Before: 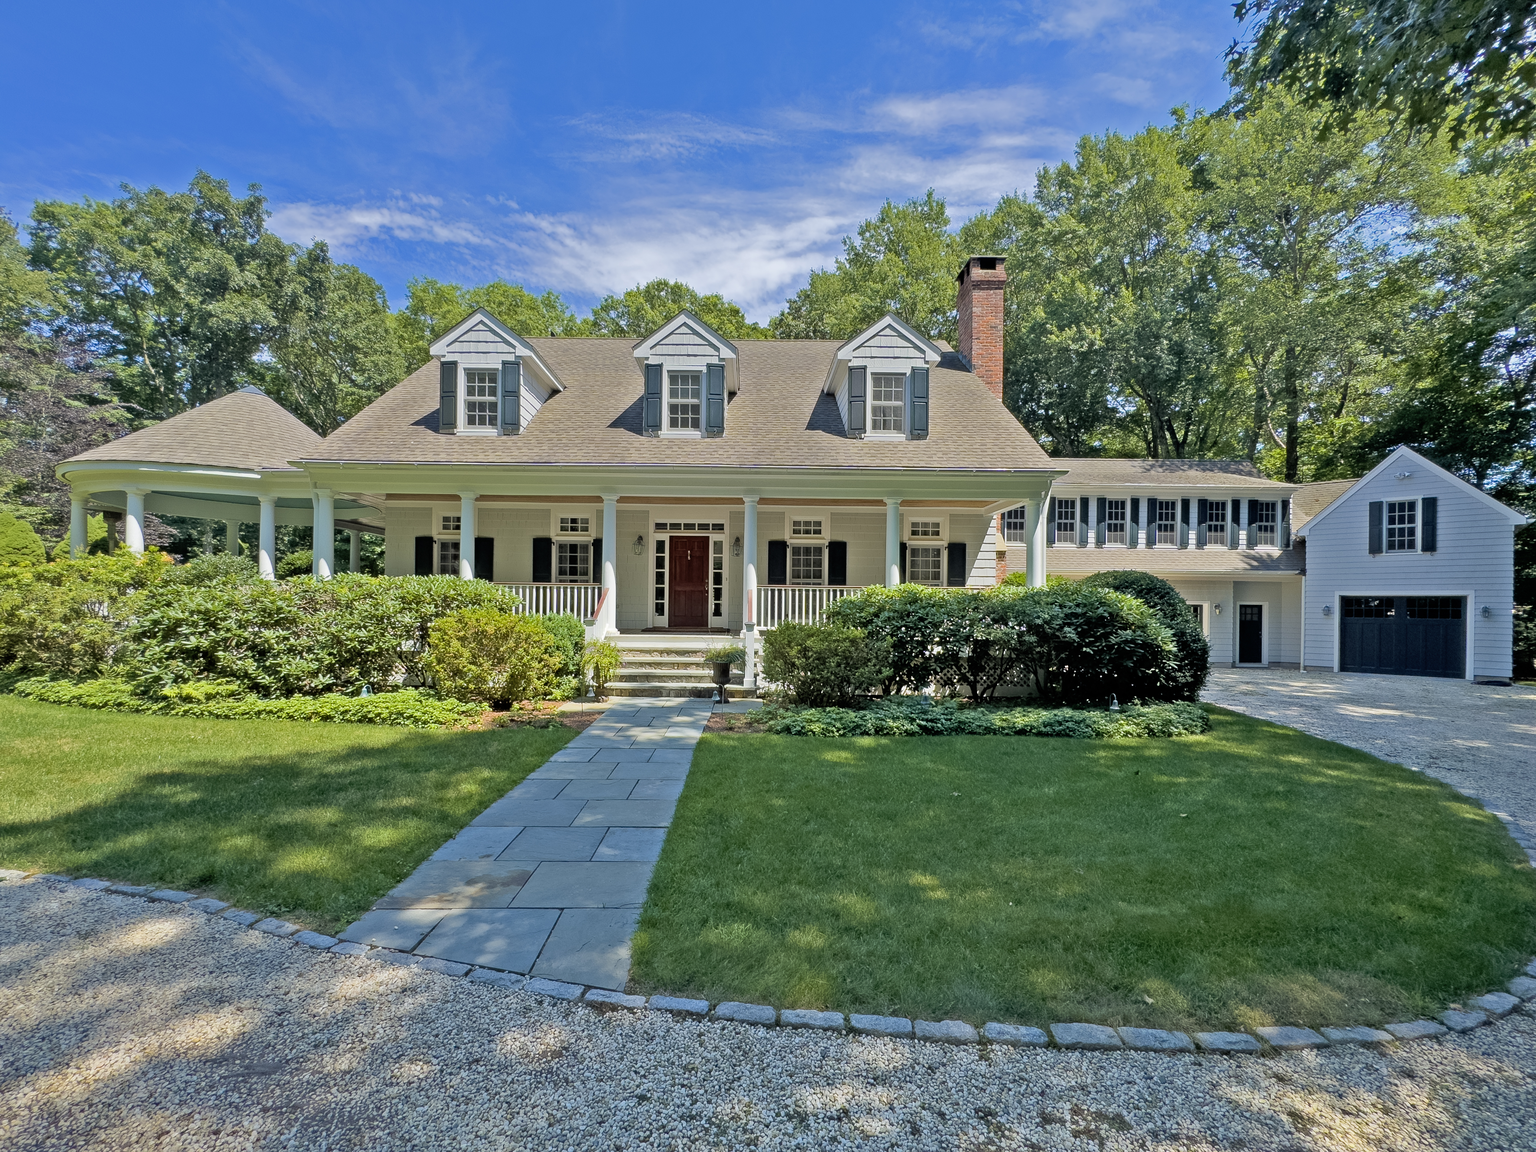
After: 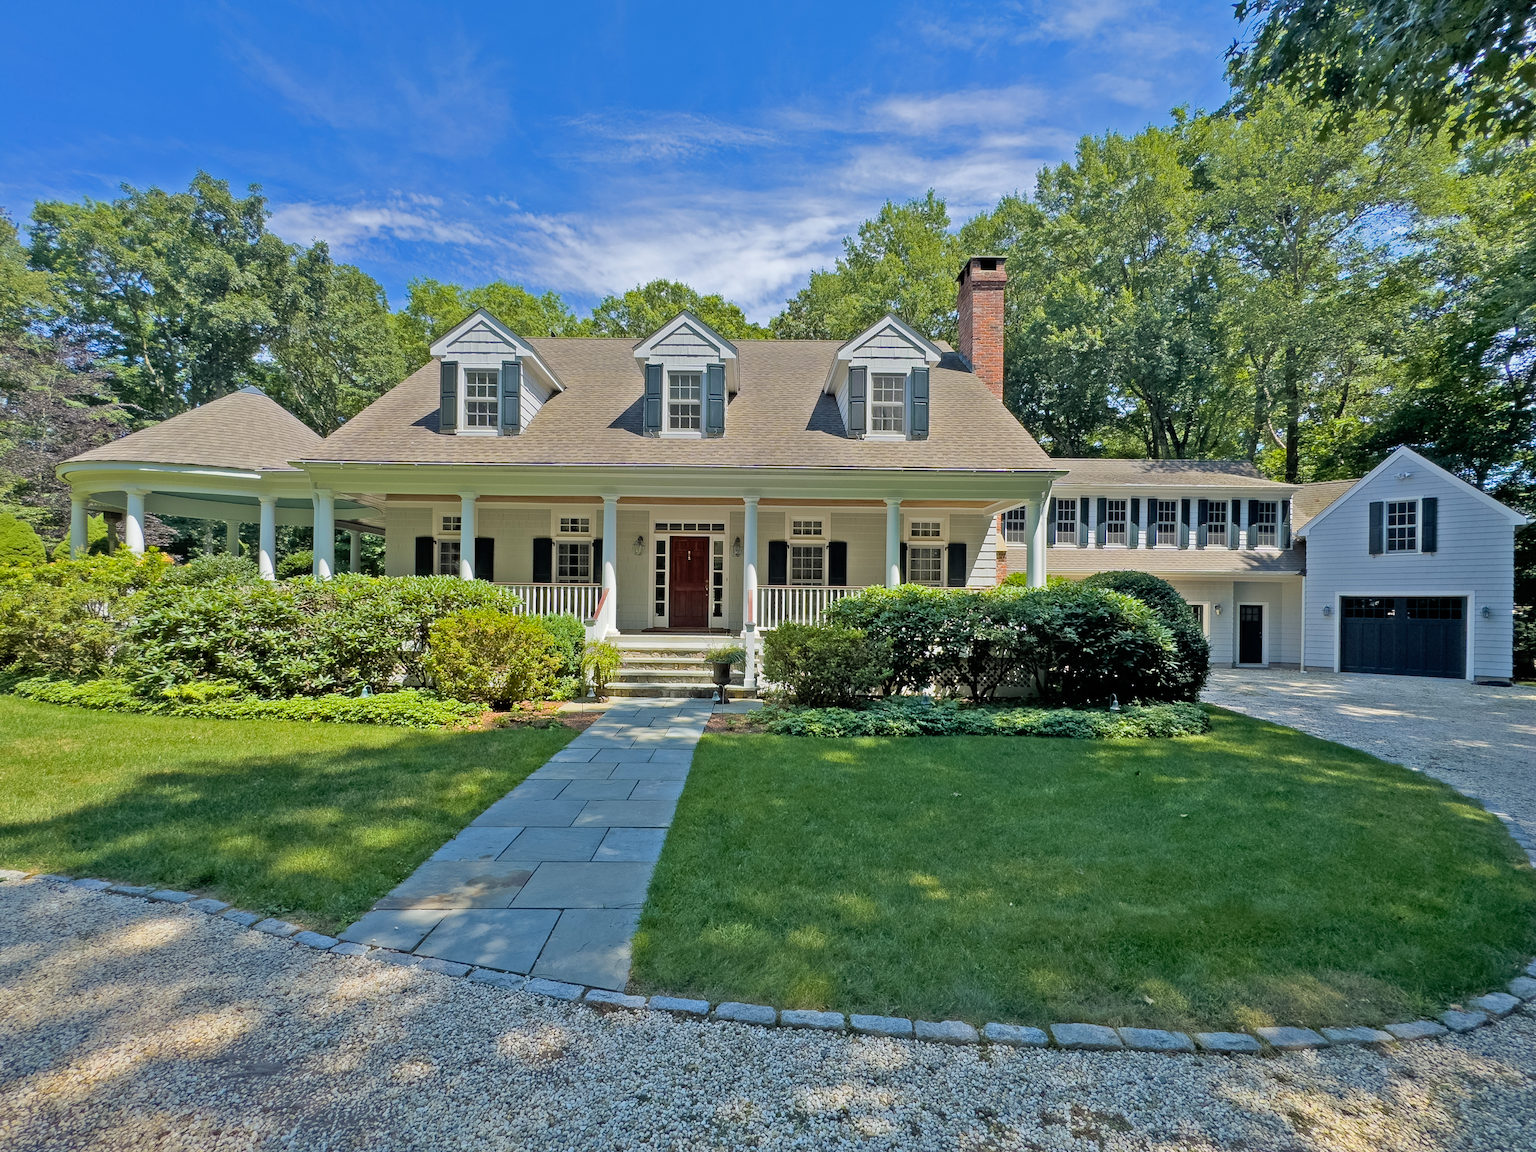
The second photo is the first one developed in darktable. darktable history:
tone equalizer: mask exposure compensation -0.513 EV
